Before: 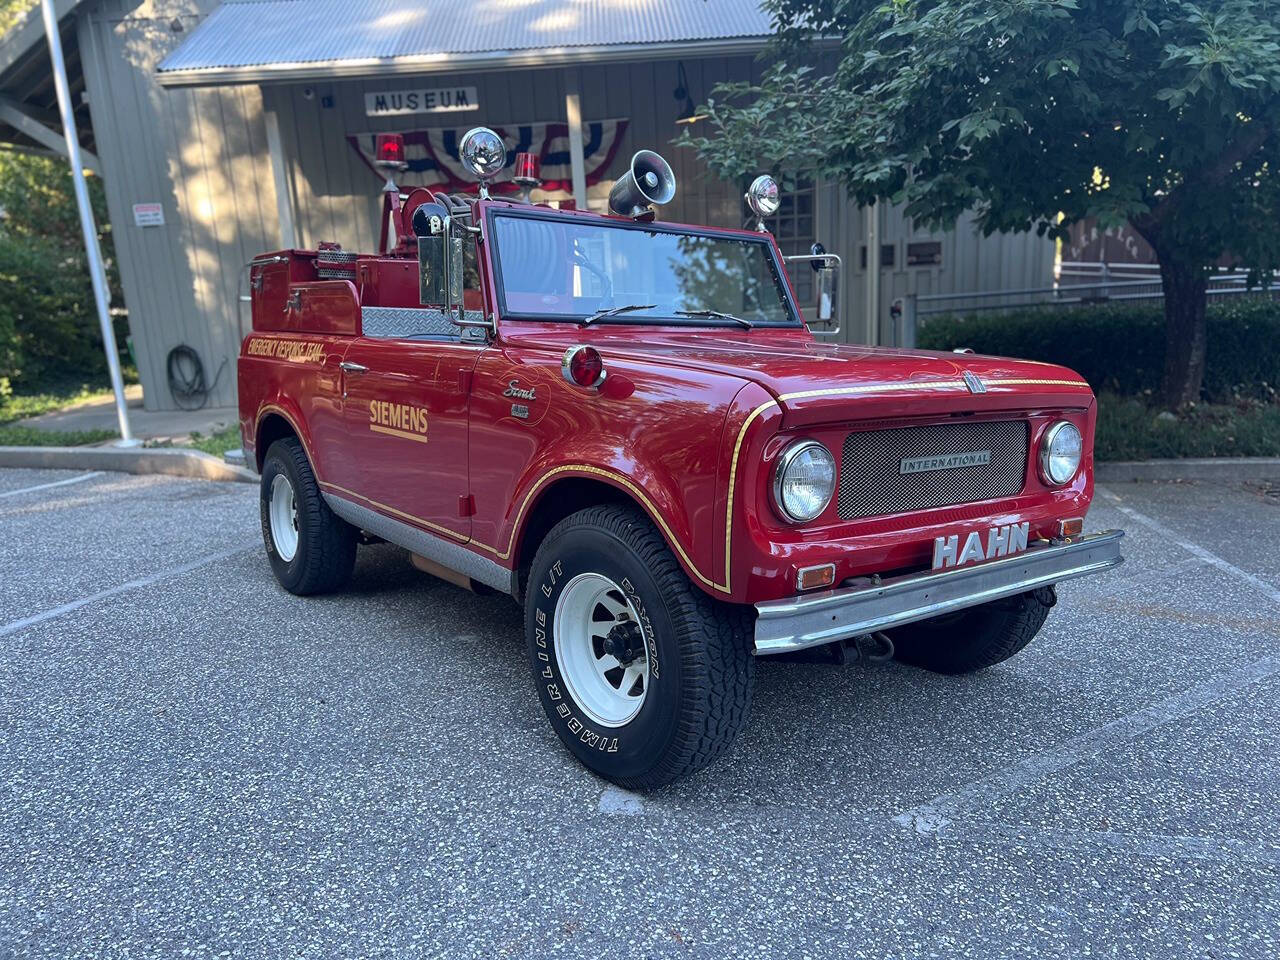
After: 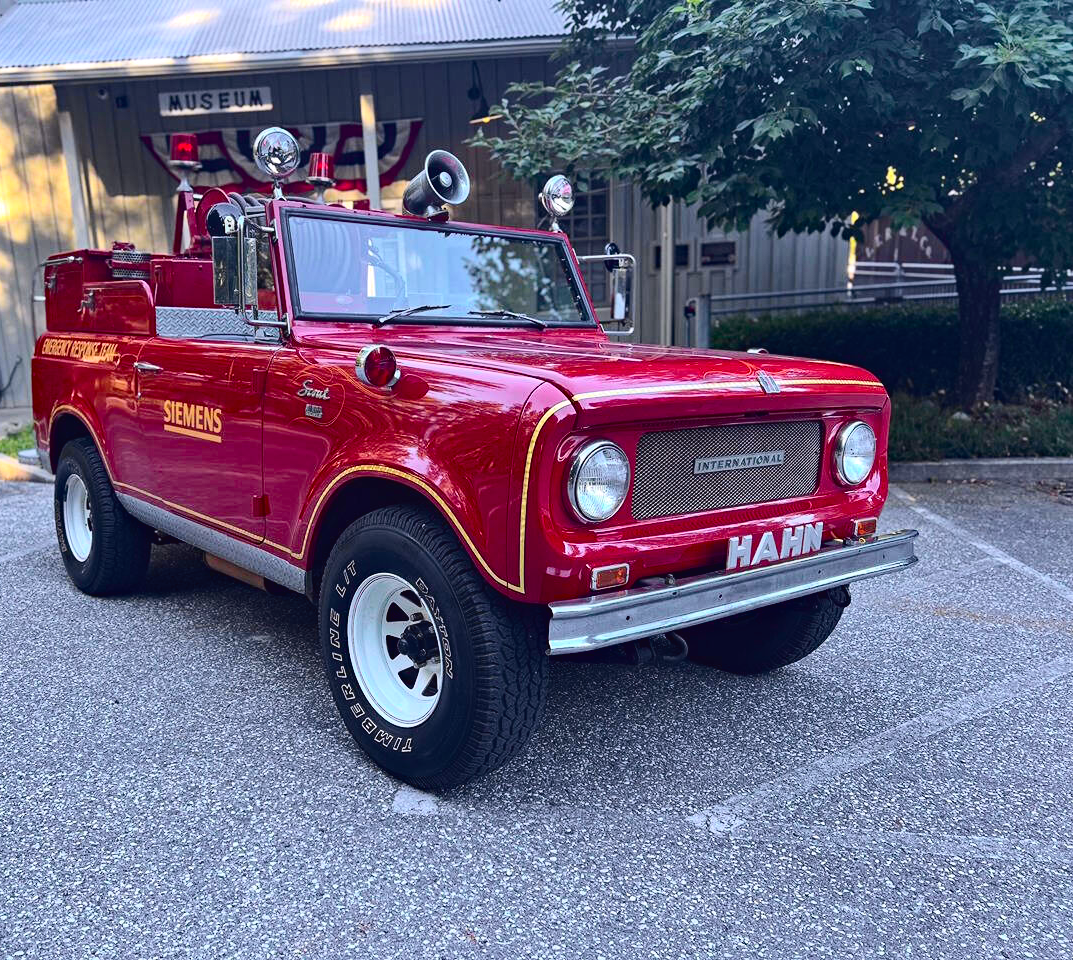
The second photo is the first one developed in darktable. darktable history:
tone curve: curves: ch0 [(0, 0.023) (0.103, 0.087) (0.295, 0.297) (0.445, 0.531) (0.553, 0.665) (0.735, 0.843) (0.994, 1)]; ch1 [(0, 0) (0.414, 0.395) (0.447, 0.447) (0.485, 0.5) (0.512, 0.524) (0.542, 0.581) (0.581, 0.632) (0.646, 0.715) (1, 1)]; ch2 [(0, 0) (0.369, 0.388) (0.449, 0.431) (0.478, 0.471) (0.516, 0.517) (0.579, 0.624) (0.674, 0.775) (1, 1)], color space Lab, independent channels, preserve colors none
haze removal: strength 0.29, distance 0.25, compatibility mode true, adaptive false
crop: left 16.145%
